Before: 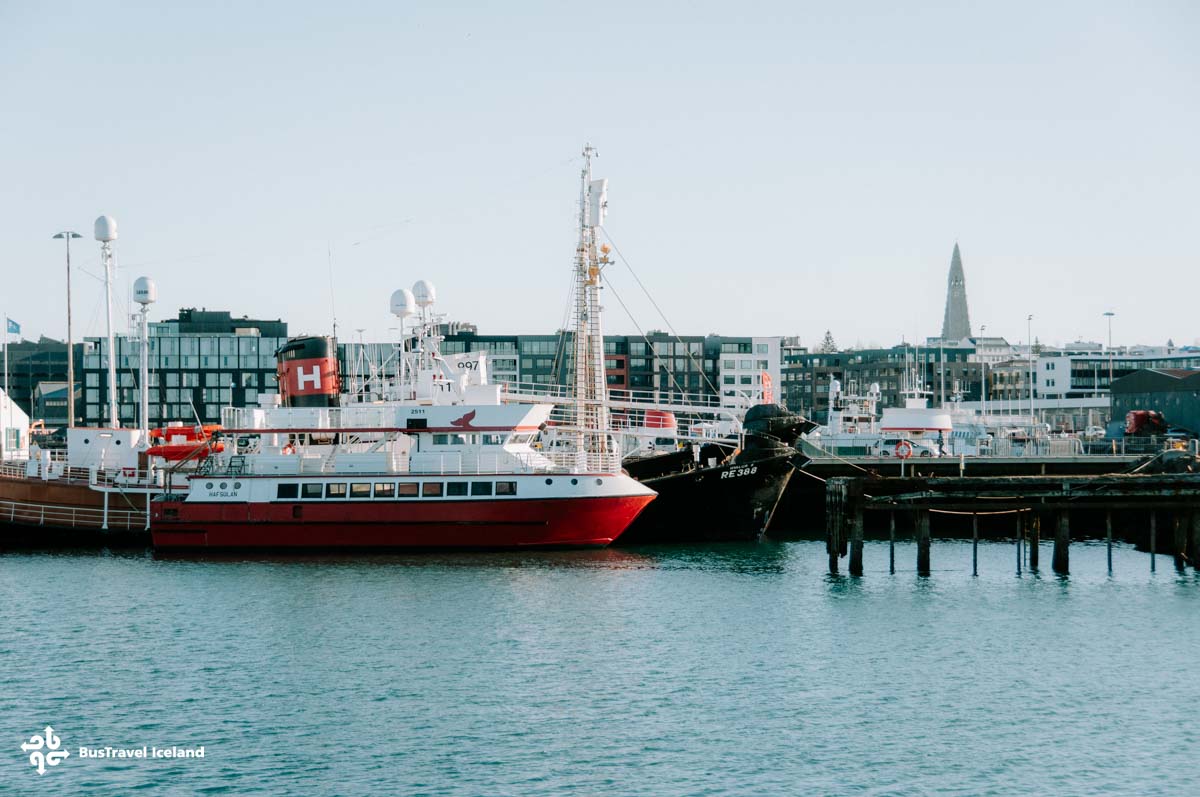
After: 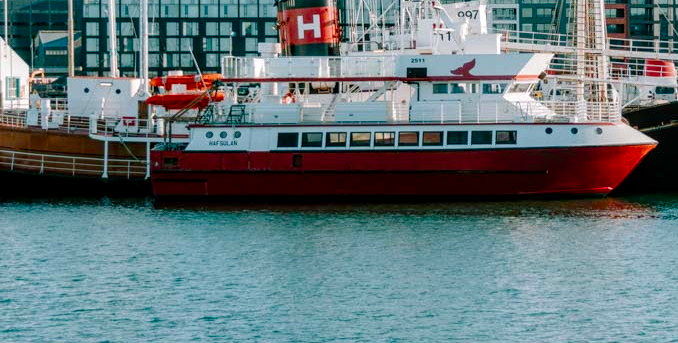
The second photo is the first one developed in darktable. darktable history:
local contrast: on, module defaults
crop: top 44.069%, right 43.448%, bottom 12.831%
color balance rgb: perceptual saturation grading › global saturation 44.189%, perceptual saturation grading › highlights -48.975%, perceptual saturation grading › shadows 29.975%, global vibrance 15.588%
